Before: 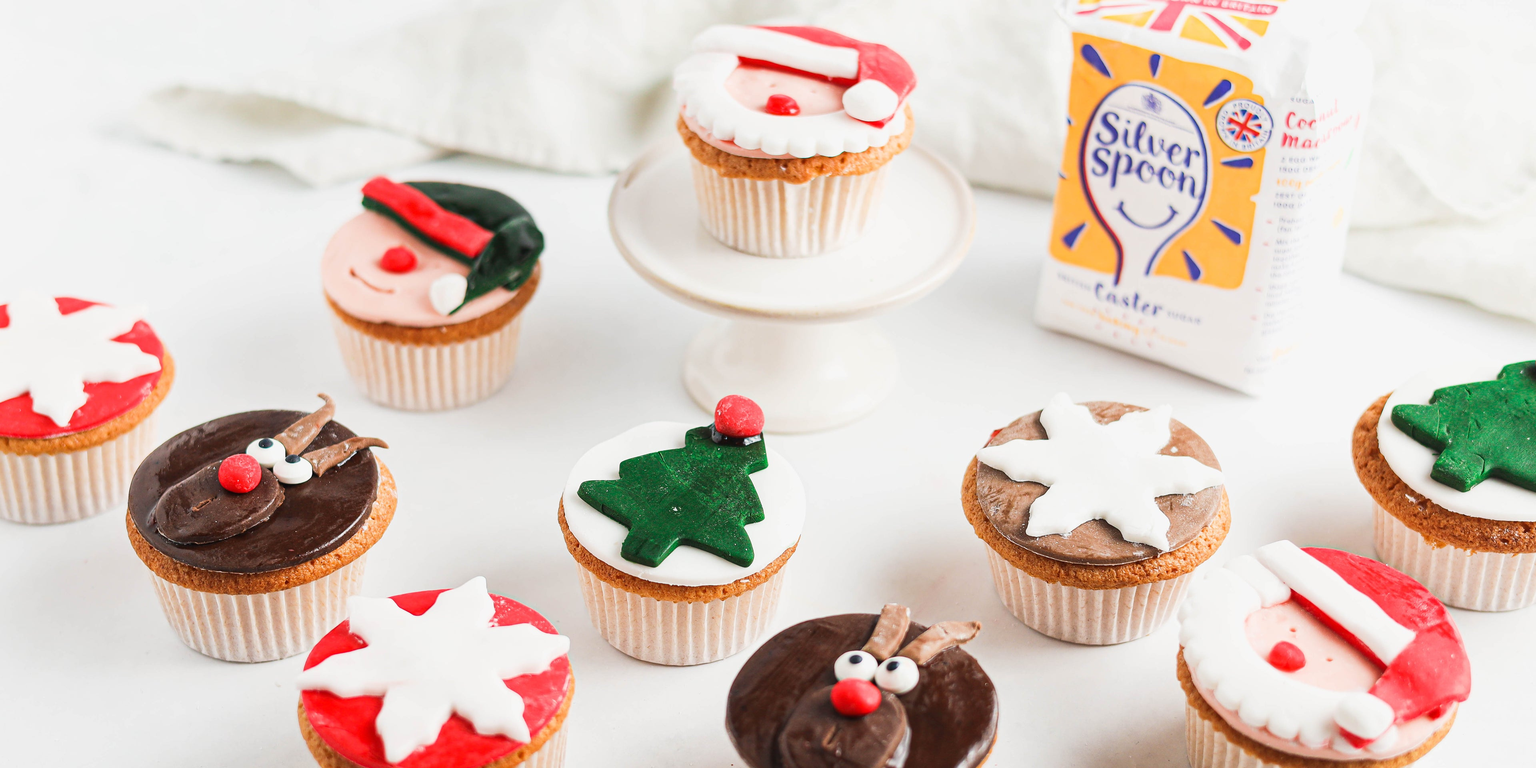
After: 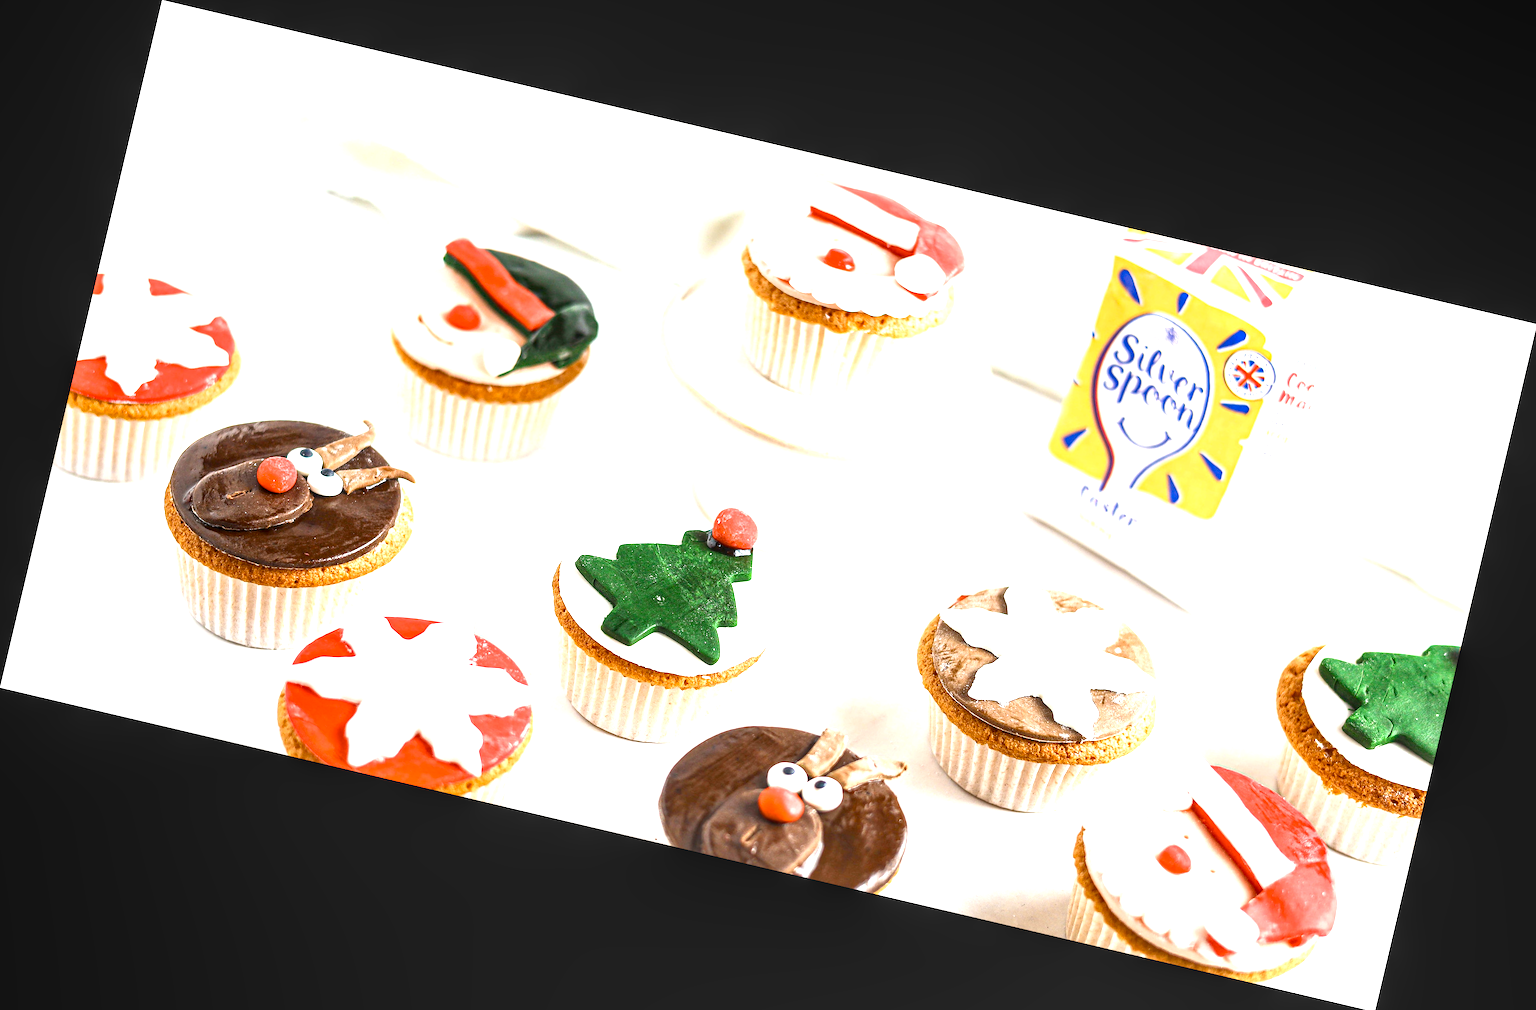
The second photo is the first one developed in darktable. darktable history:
exposure: black level correction 0.001, exposure 1.129 EV, compensate exposure bias true, compensate highlight preservation false
local contrast: detail 130%
color balance rgb: perceptual saturation grading › global saturation 20%, perceptual saturation grading › highlights -25%, perceptual saturation grading › shadows 25%
rotate and perspective: rotation 13.27°, automatic cropping off
color contrast: green-magenta contrast 0.8, blue-yellow contrast 1.1, unbound 0
